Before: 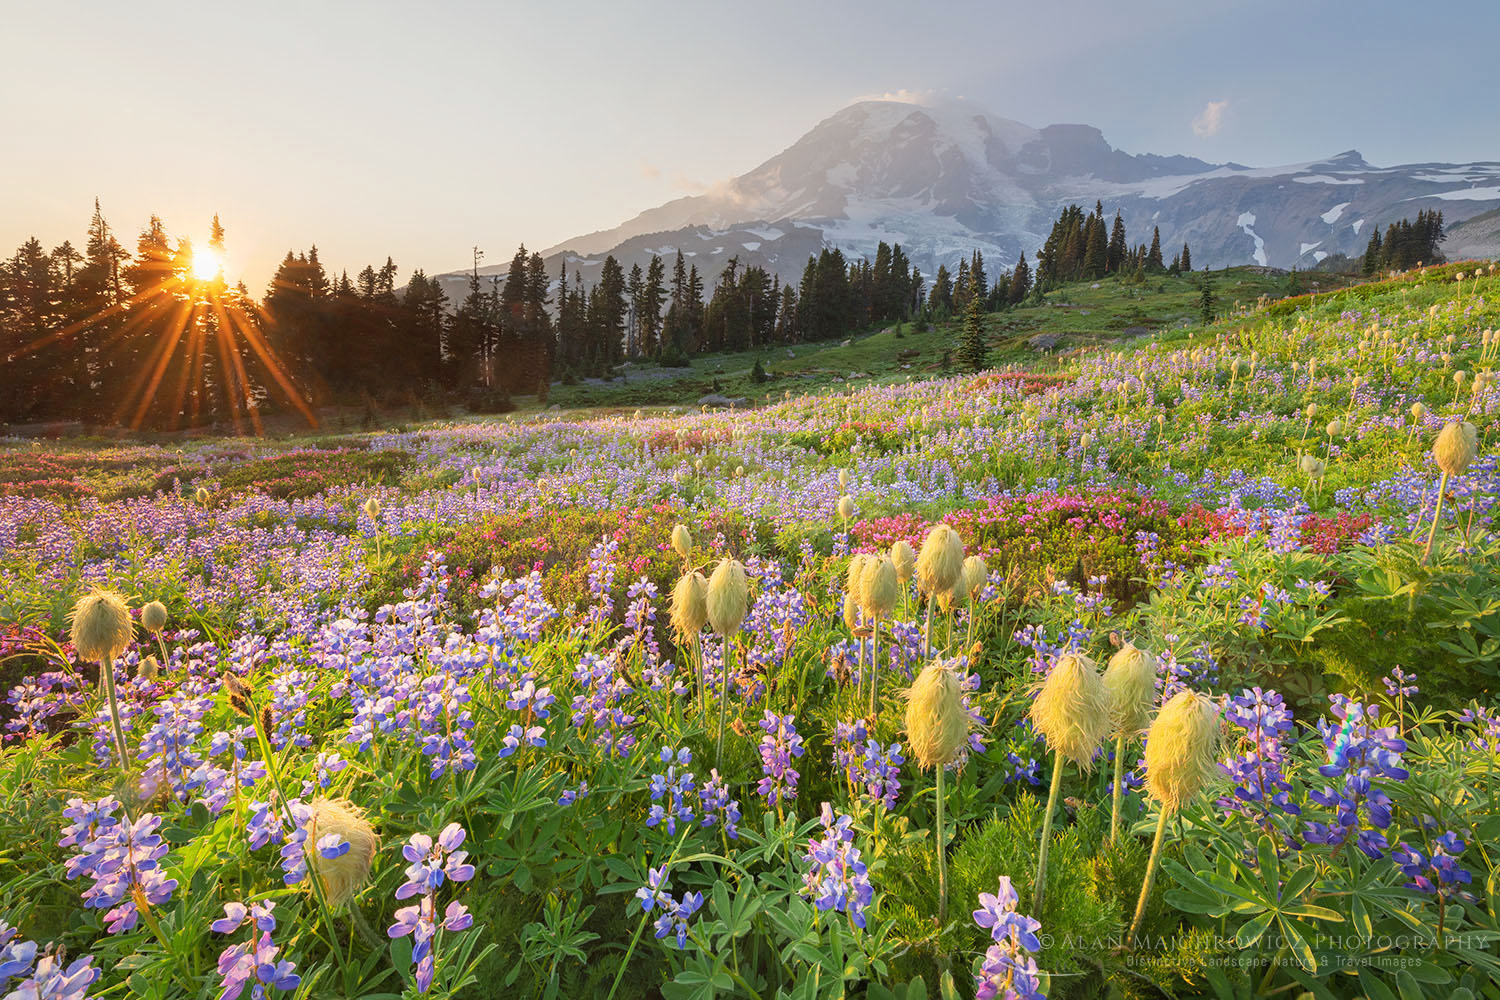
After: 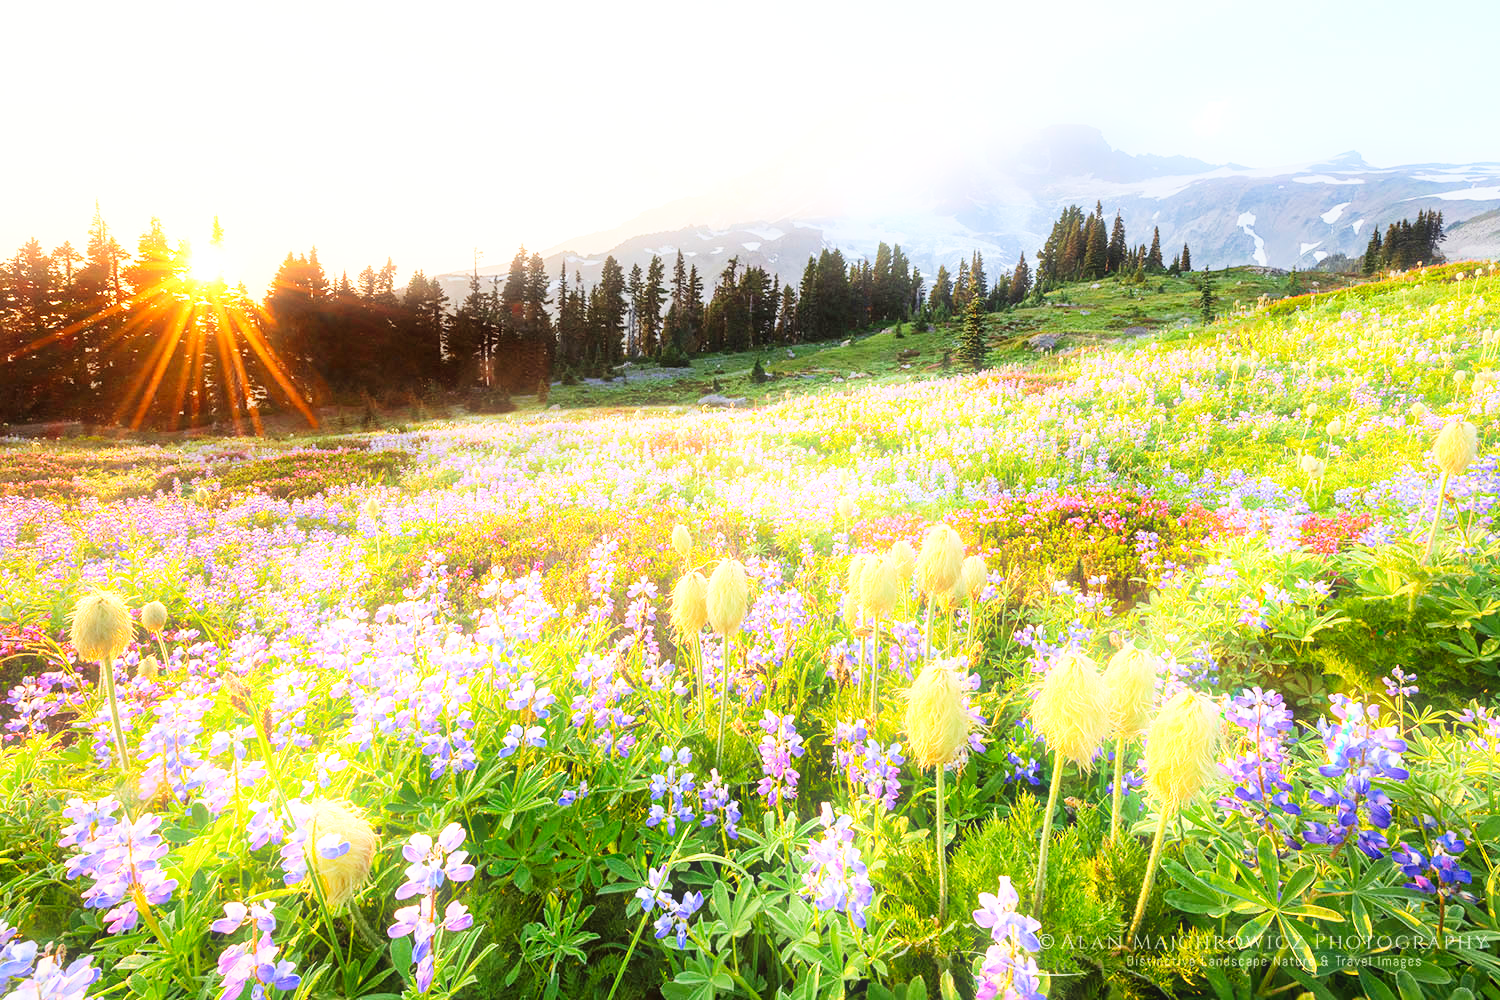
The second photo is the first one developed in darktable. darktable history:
base curve: curves: ch0 [(0, 0) (0.007, 0.004) (0.027, 0.03) (0.046, 0.07) (0.207, 0.54) (0.442, 0.872) (0.673, 0.972) (1, 1)], preserve colors none
bloom: size 5%, threshold 95%, strength 15%
